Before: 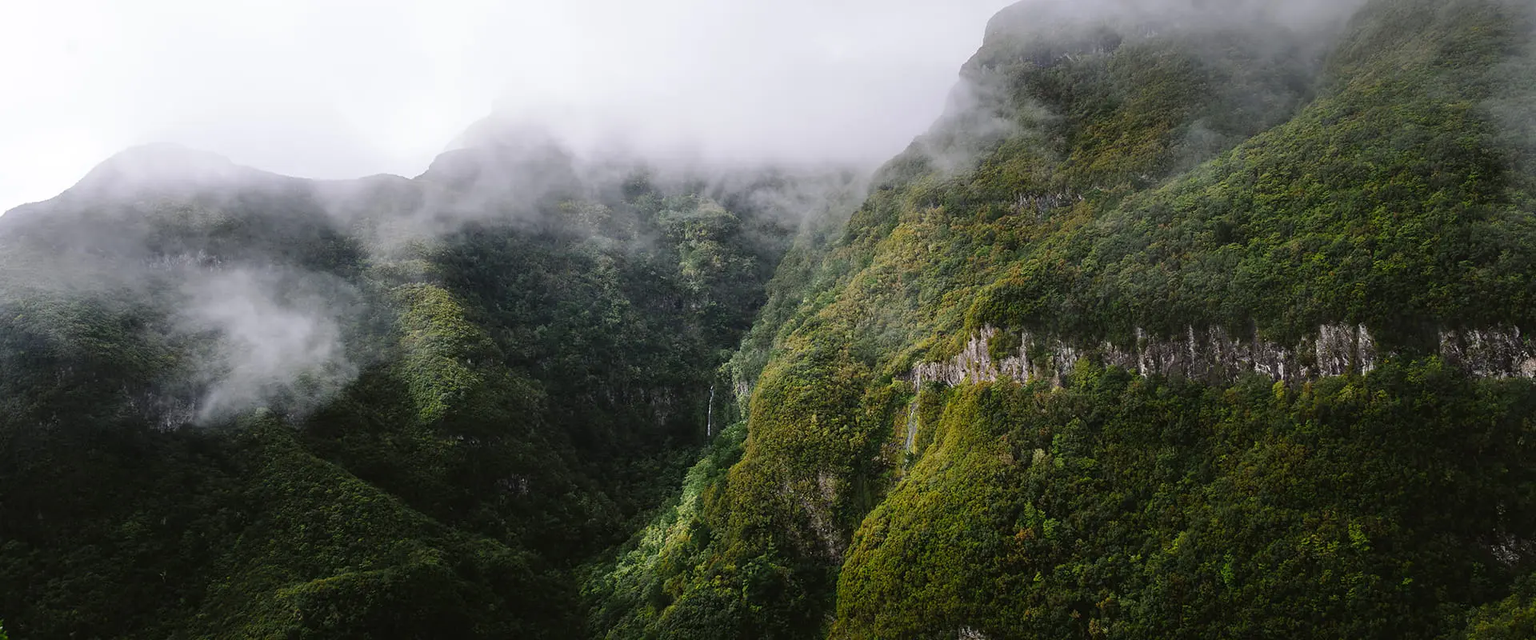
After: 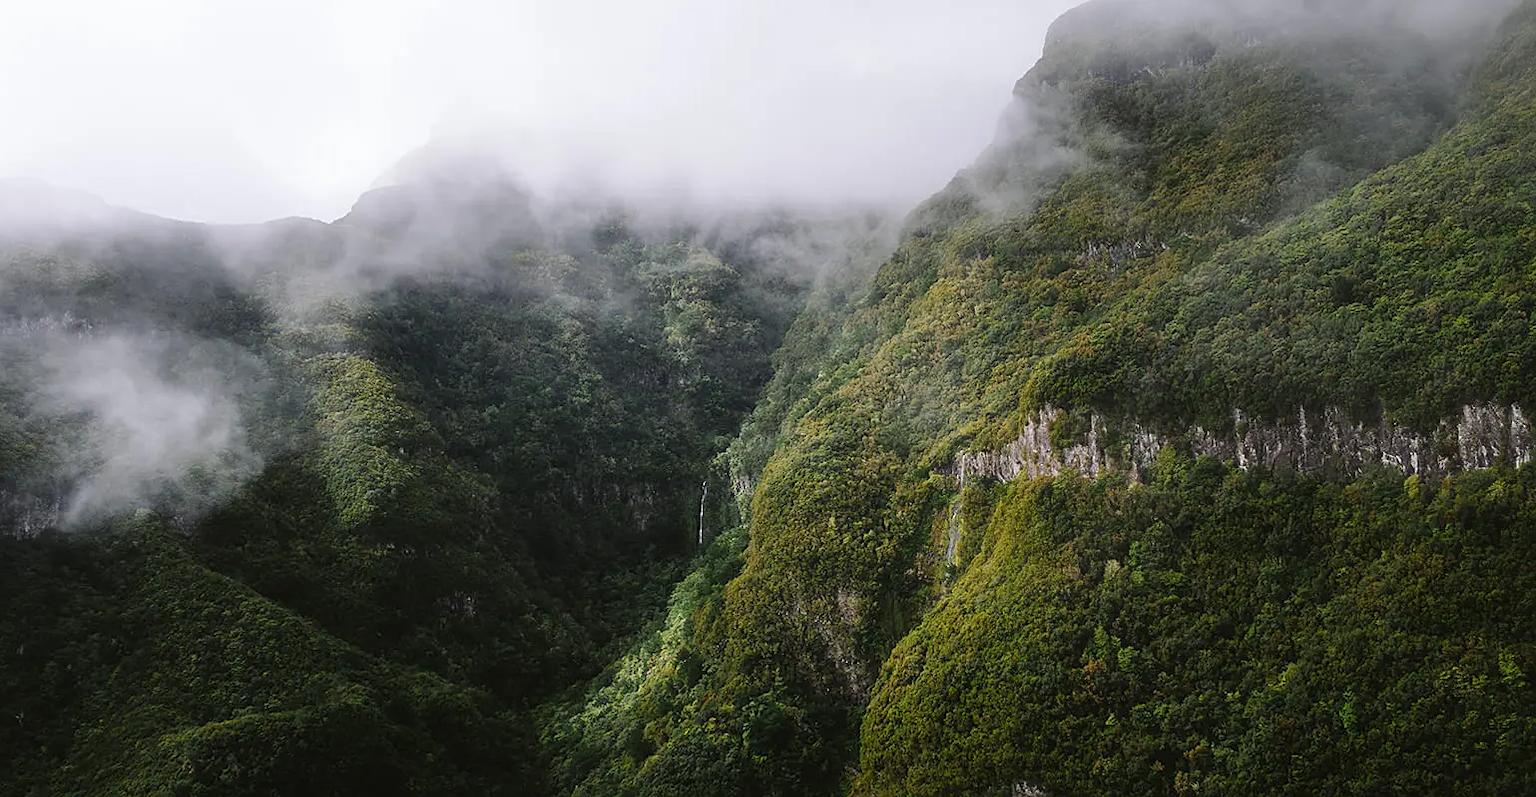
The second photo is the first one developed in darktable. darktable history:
crop and rotate: left 9.619%, right 10.187%
haze removal: strength -0.044, compatibility mode true, adaptive false
sharpen: amount 0.214
